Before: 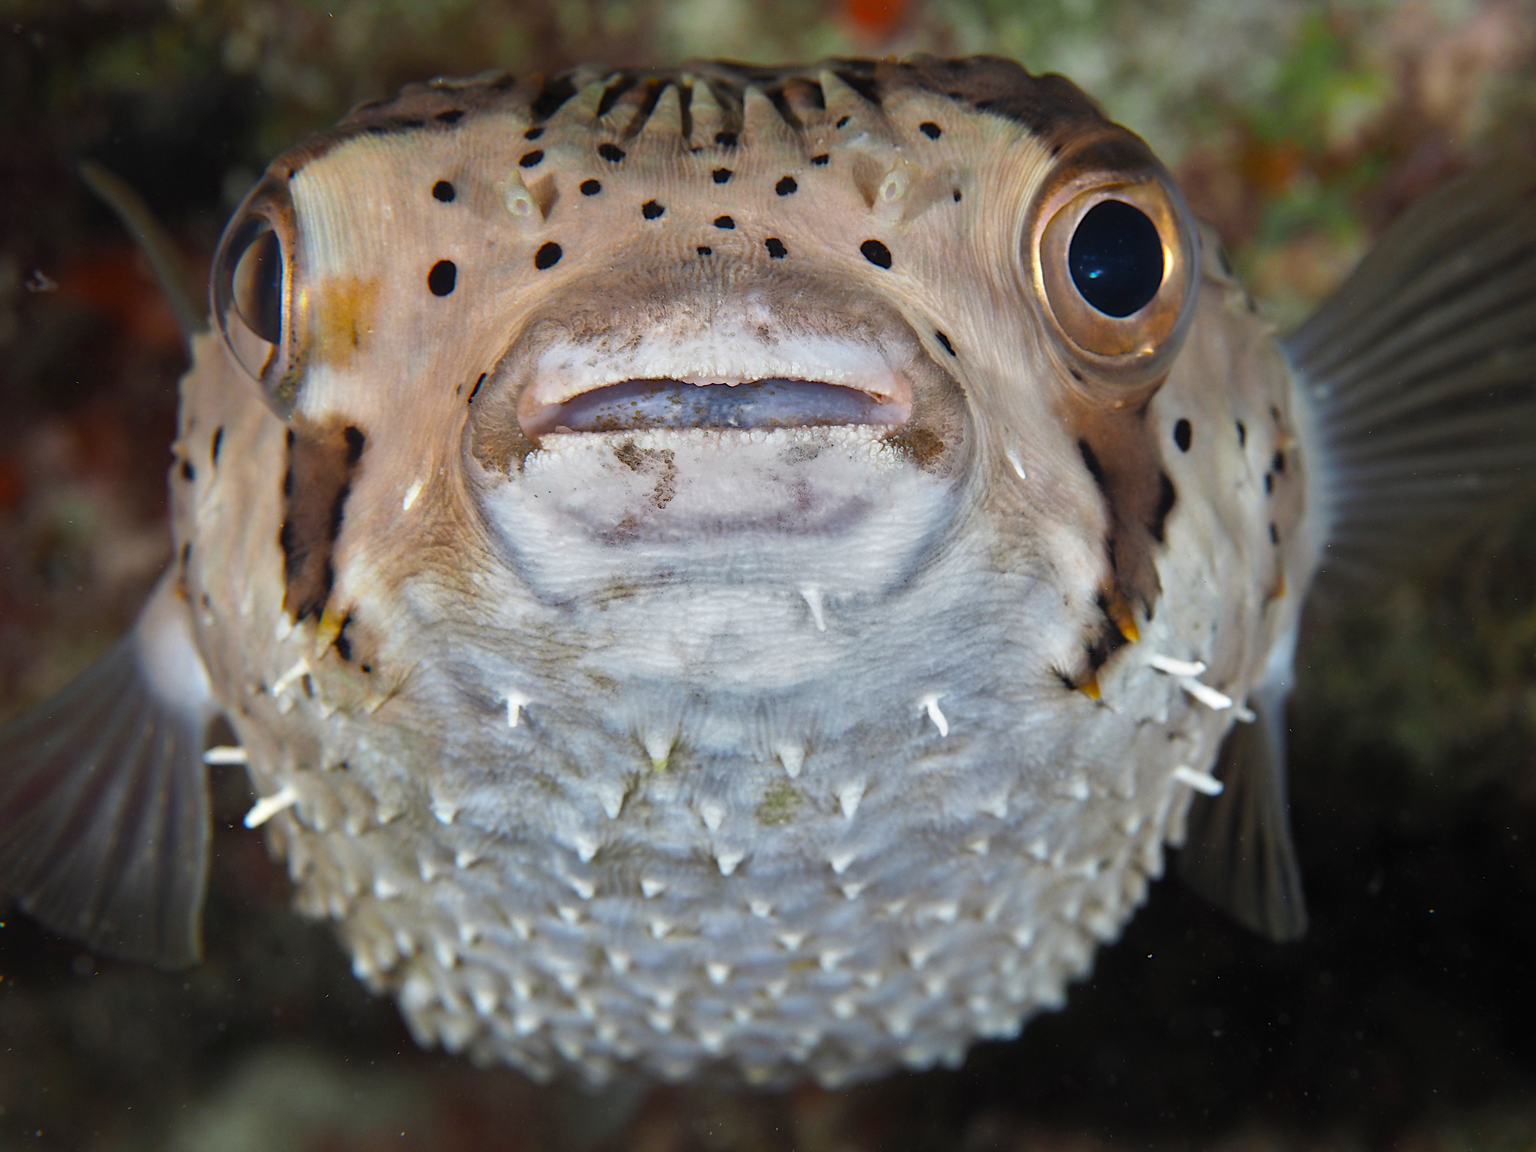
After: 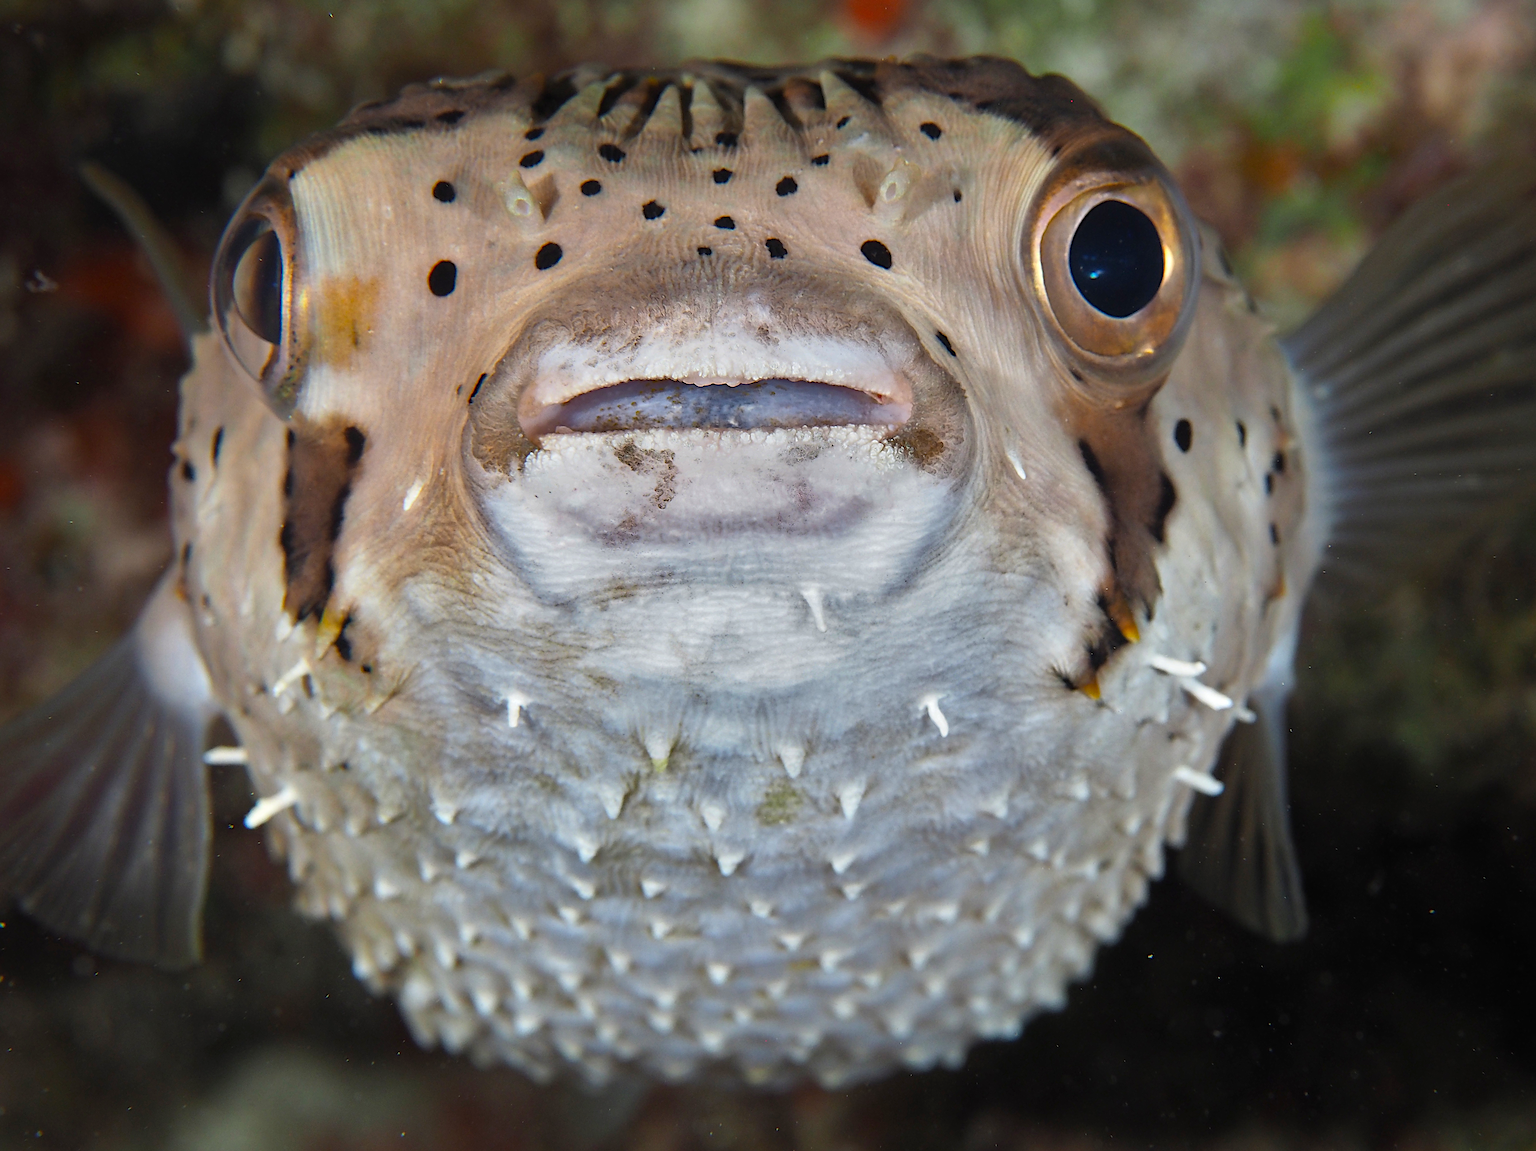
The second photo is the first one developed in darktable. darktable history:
exposure: compensate exposure bias true, compensate highlight preservation false
color zones: mix -60.98%
sharpen: on, module defaults
